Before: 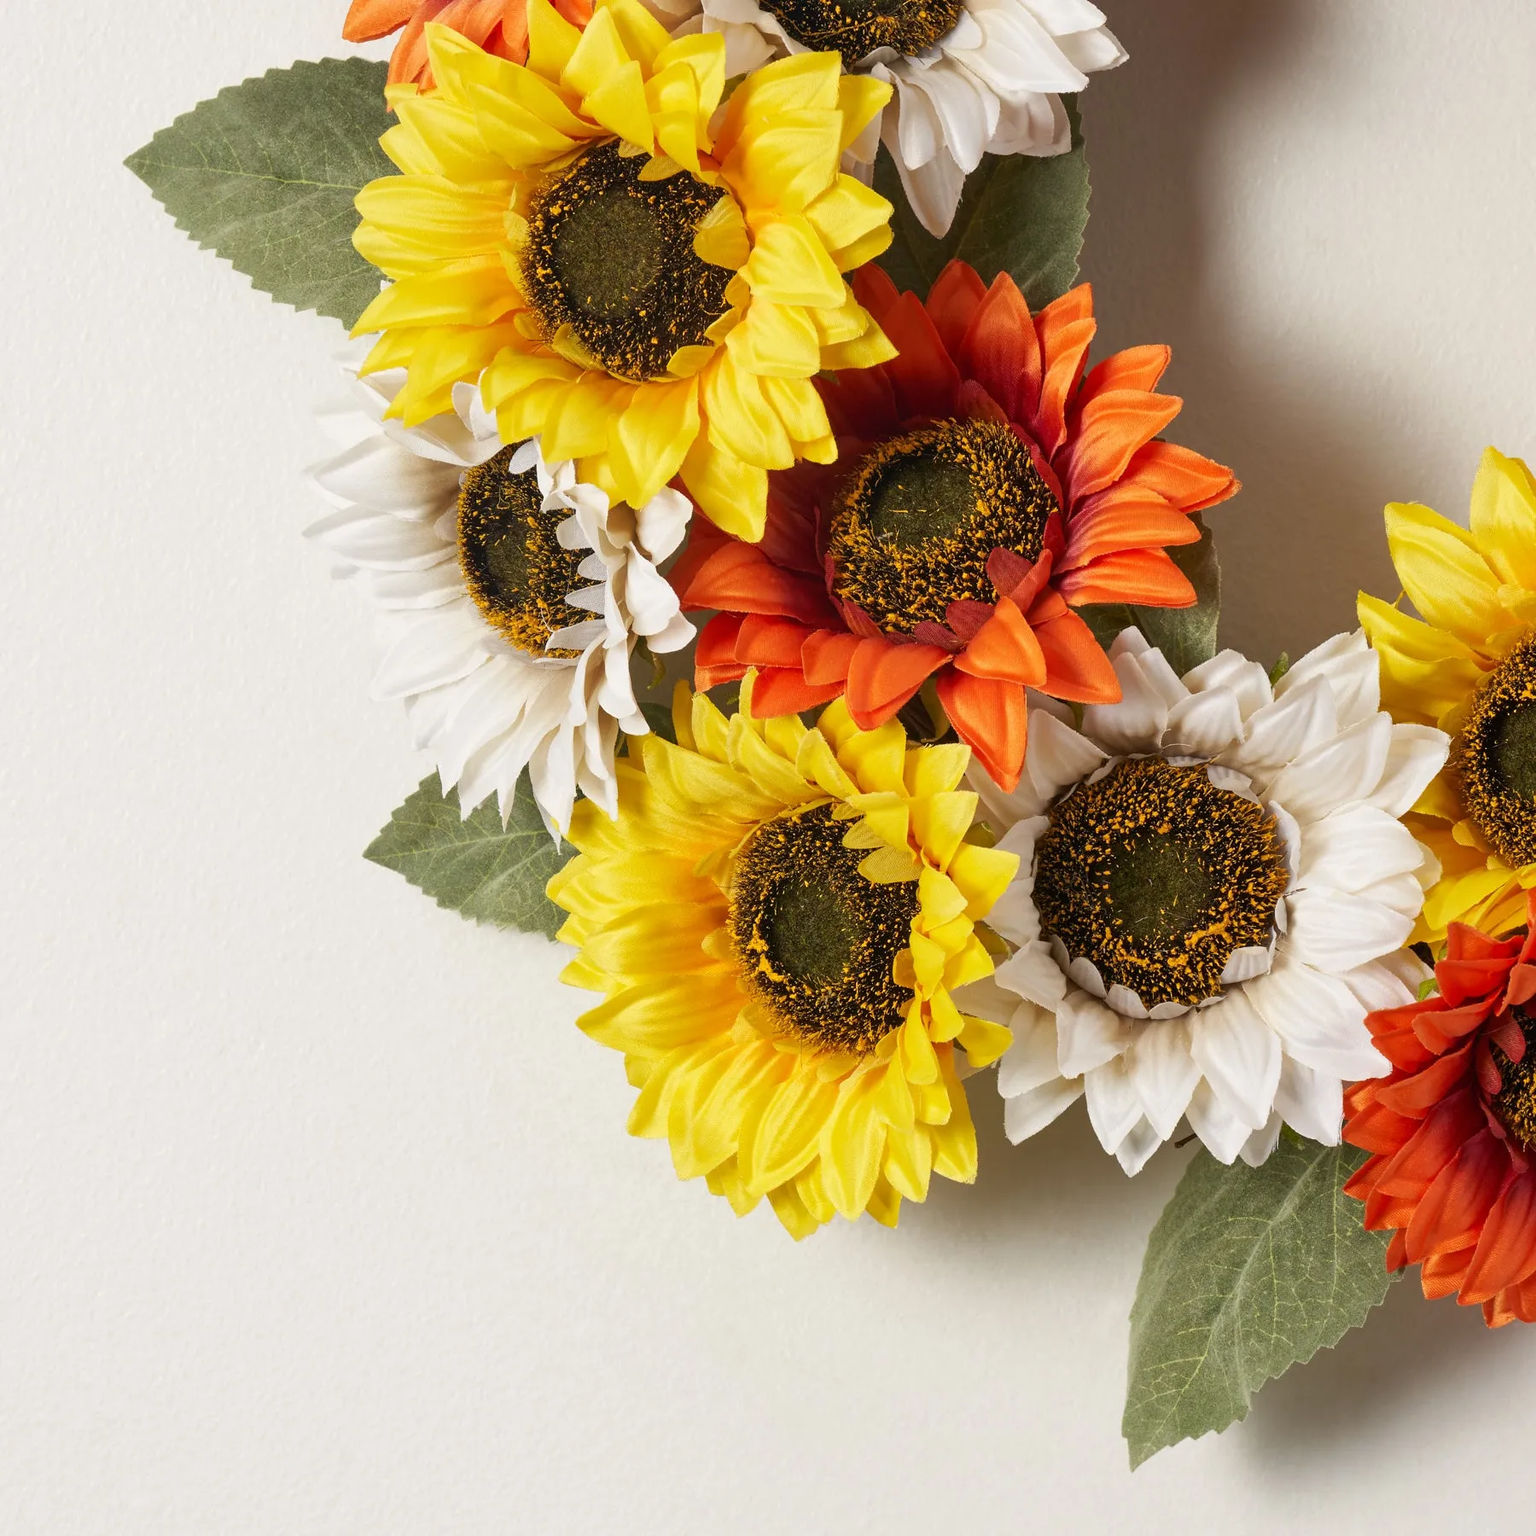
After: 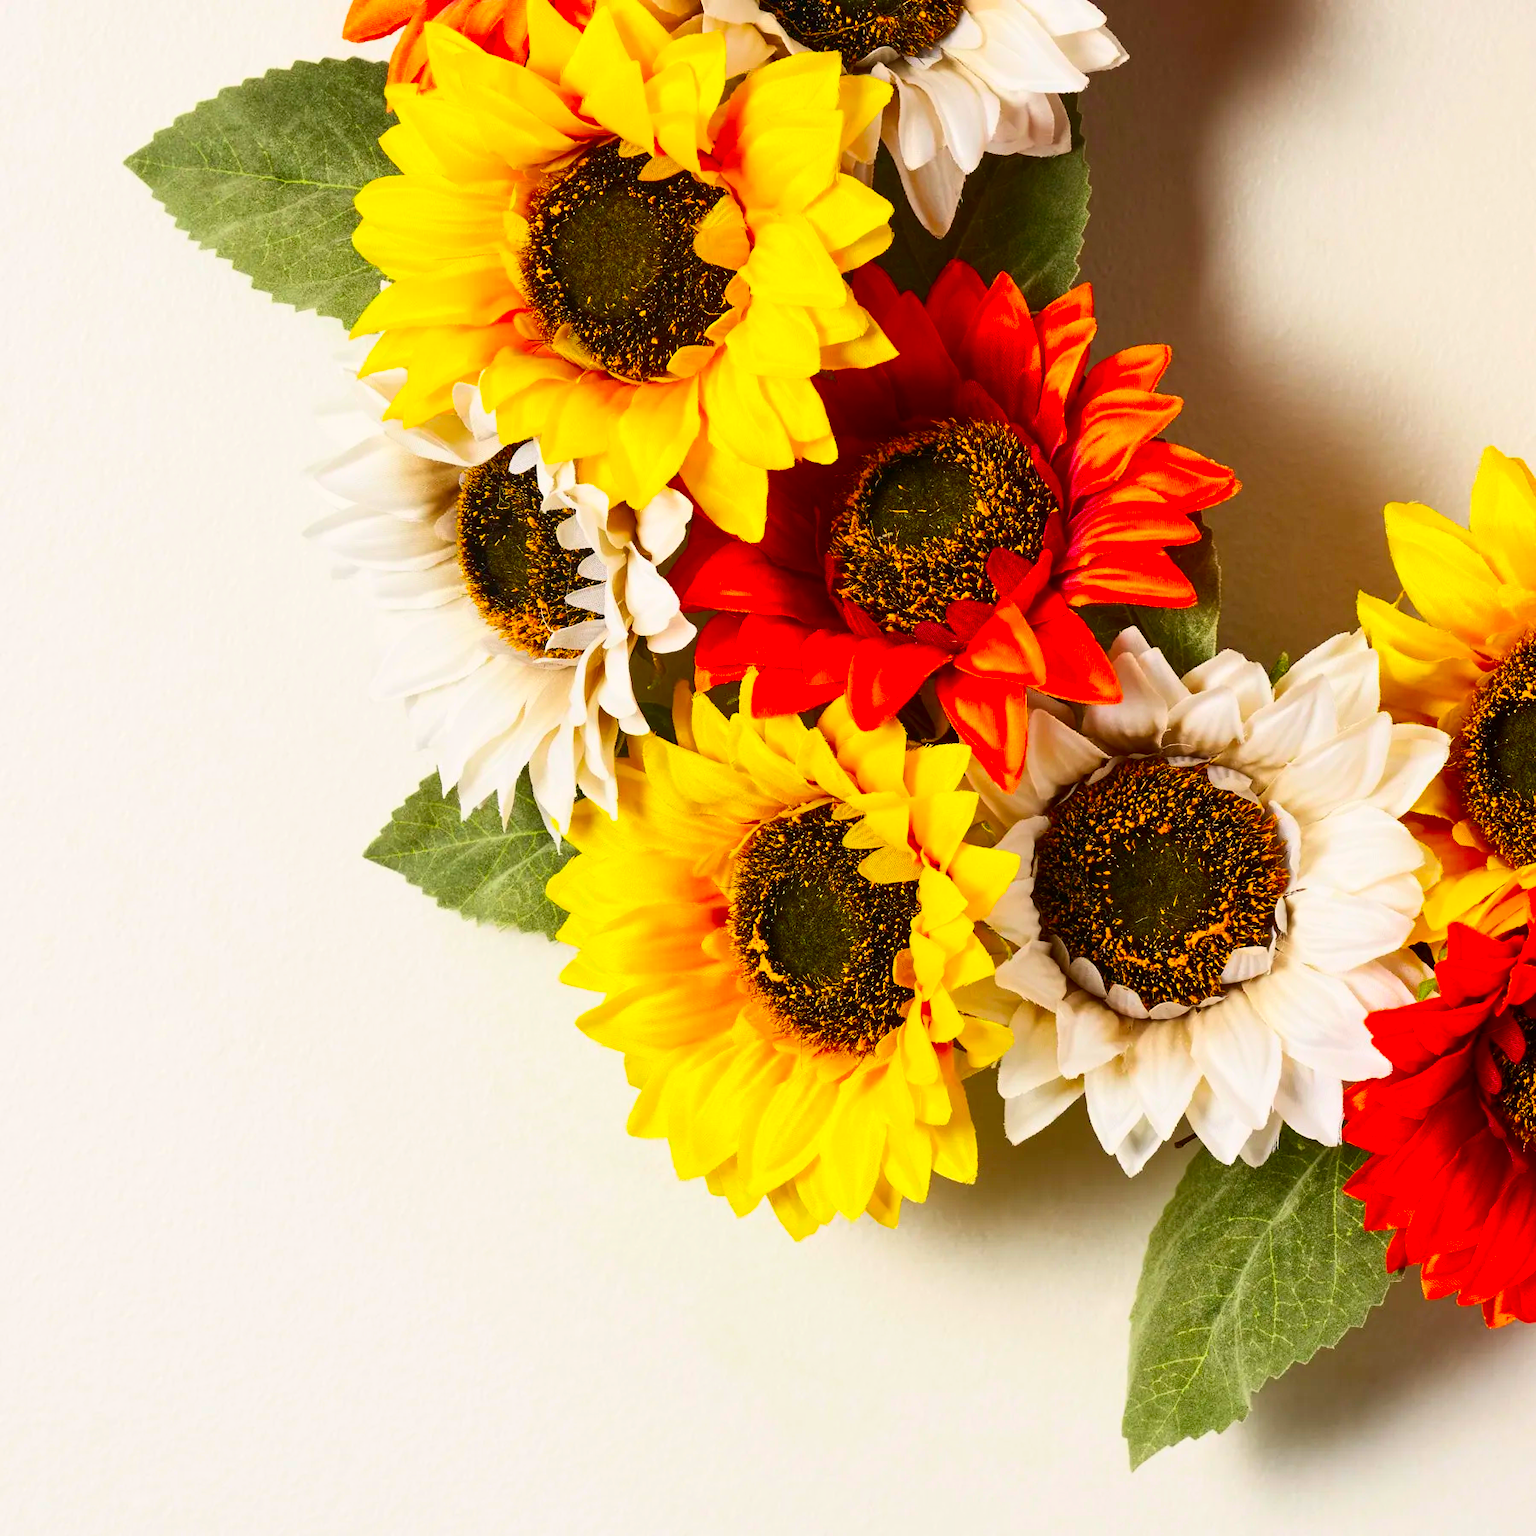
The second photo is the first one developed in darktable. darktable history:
contrast brightness saturation: contrast 0.258, brightness 0.025, saturation 0.889
